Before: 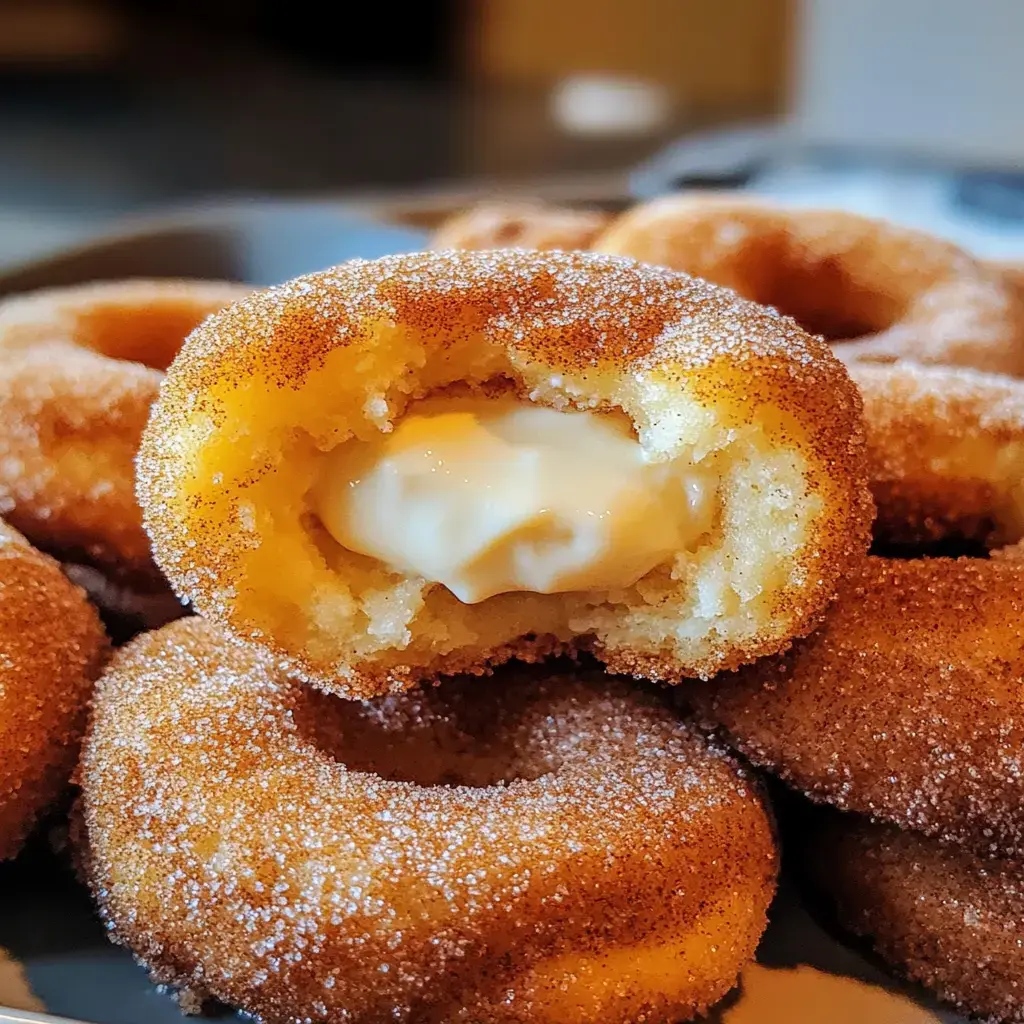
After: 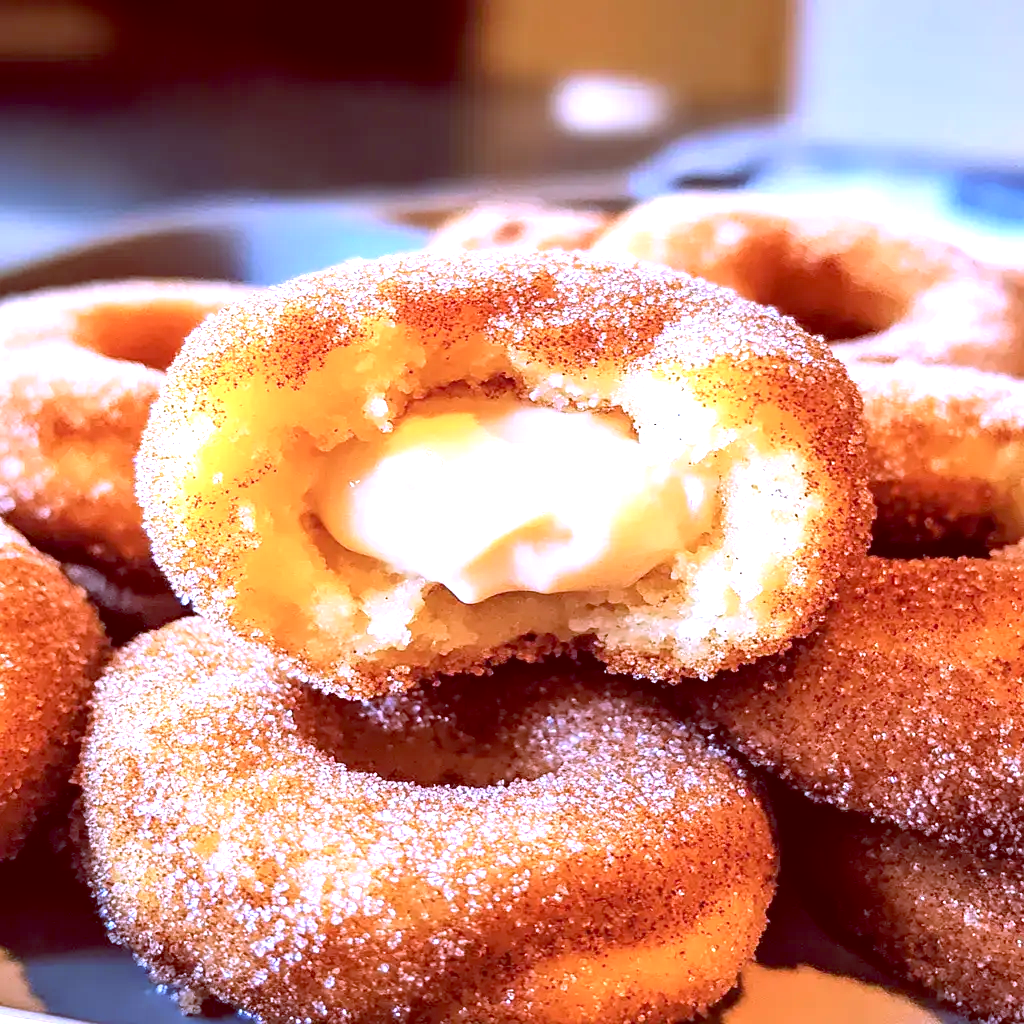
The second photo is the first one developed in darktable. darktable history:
exposure: black level correction 0, exposure 1.2 EV, compensate highlight preservation false
color calibration: output R [1.107, -0.012, -0.003, 0], output B [0, 0, 1.308, 0], illuminant custom, x 0.389, y 0.387, temperature 3838.64 K
color balance: lift [1, 1.015, 0.987, 0.985], gamma [1, 0.959, 1.042, 0.958], gain [0.927, 0.938, 1.072, 0.928], contrast 1.5%
